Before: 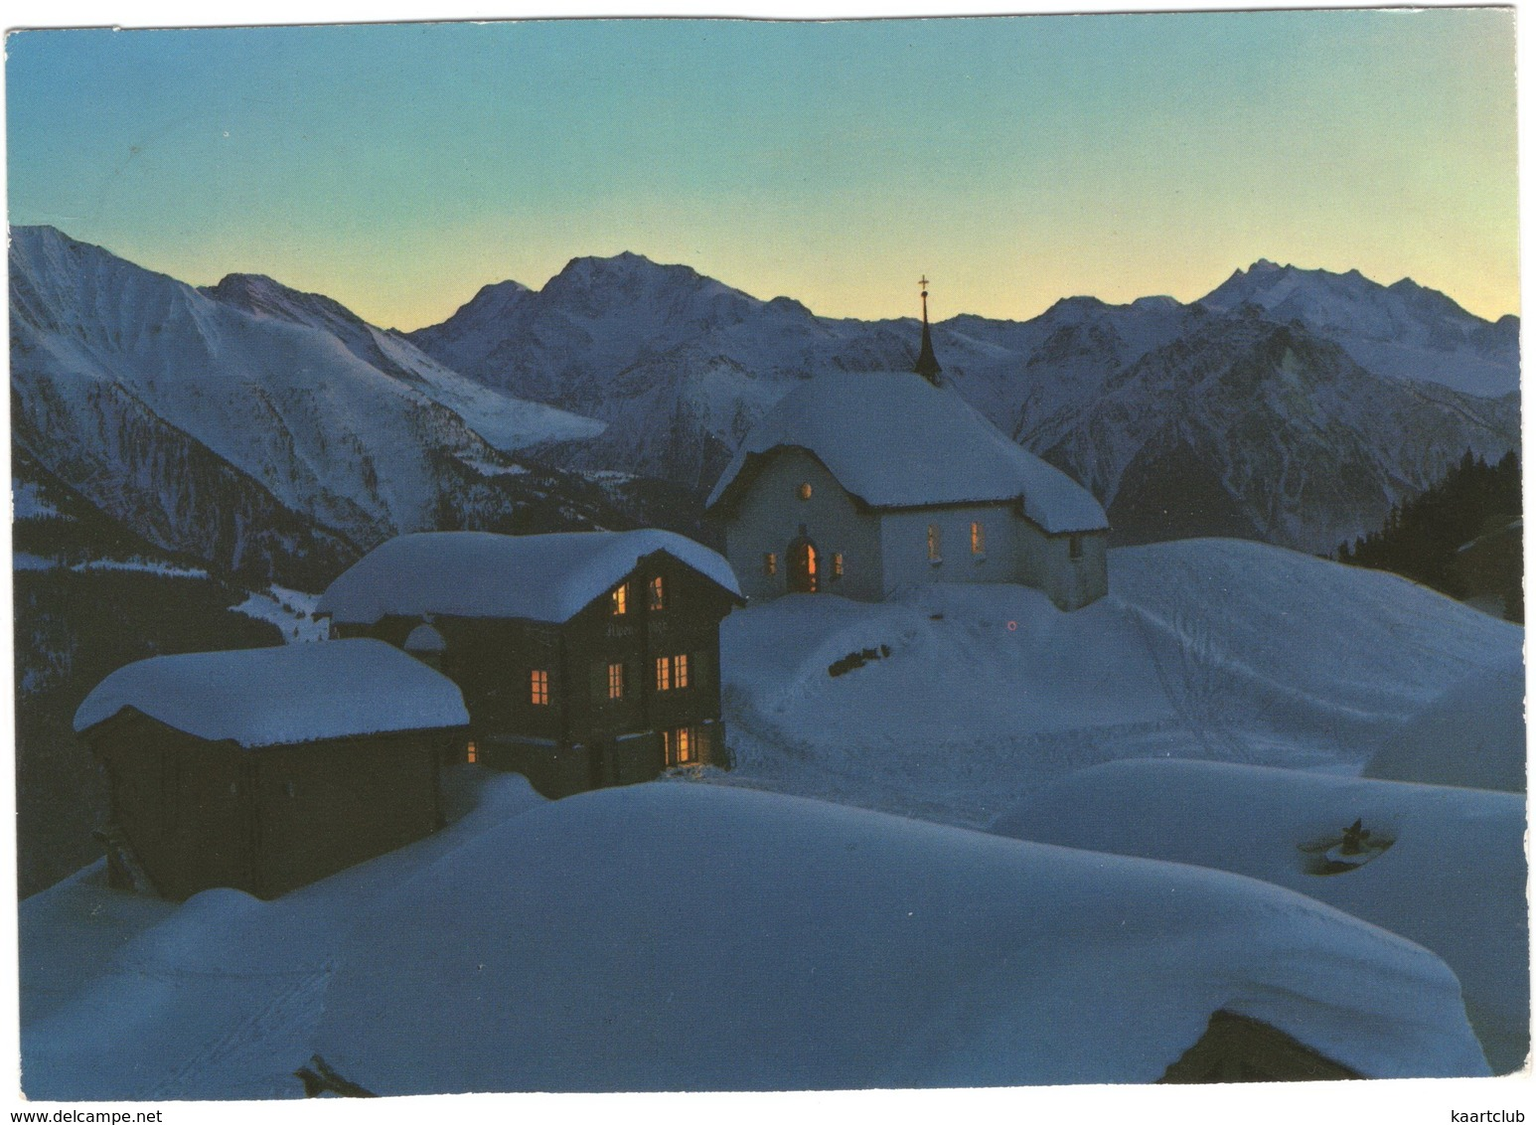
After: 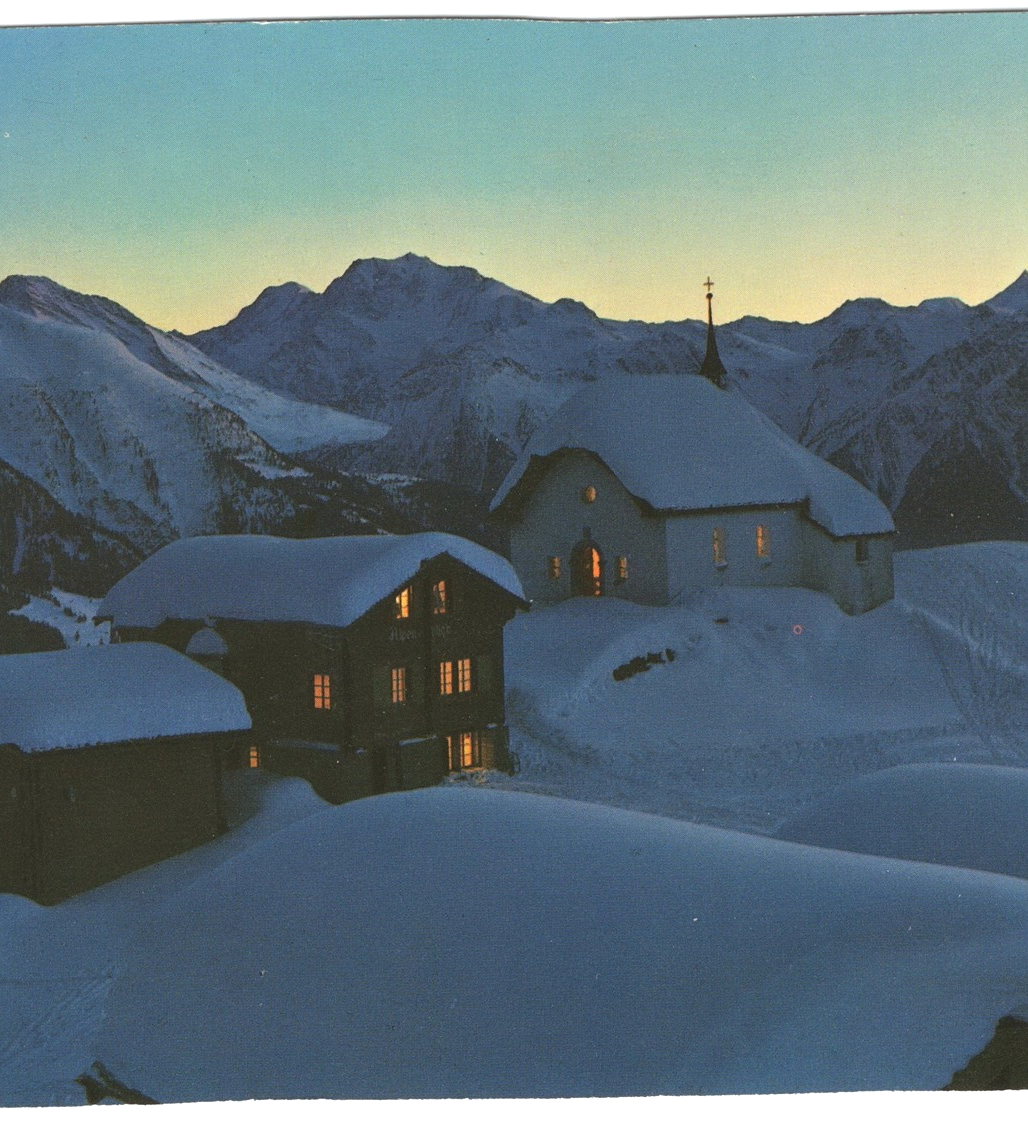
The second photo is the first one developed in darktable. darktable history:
crop and rotate: left 14.314%, right 19.166%
sharpen: amount 0.218
exposure: exposure 0.128 EV, compensate highlight preservation false
